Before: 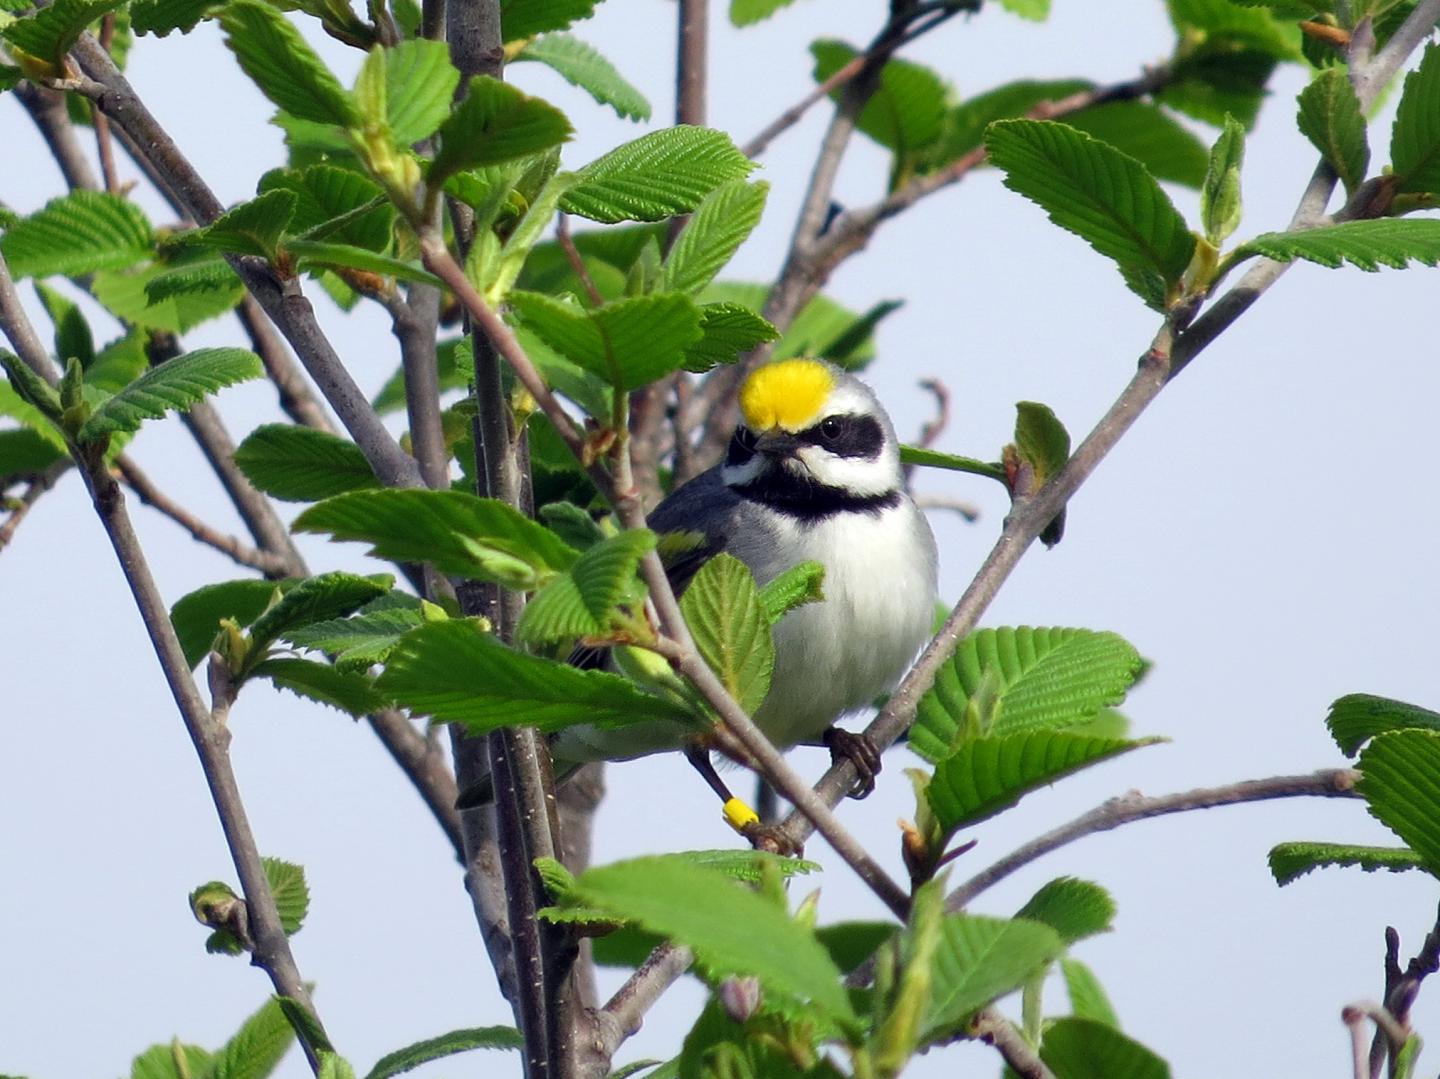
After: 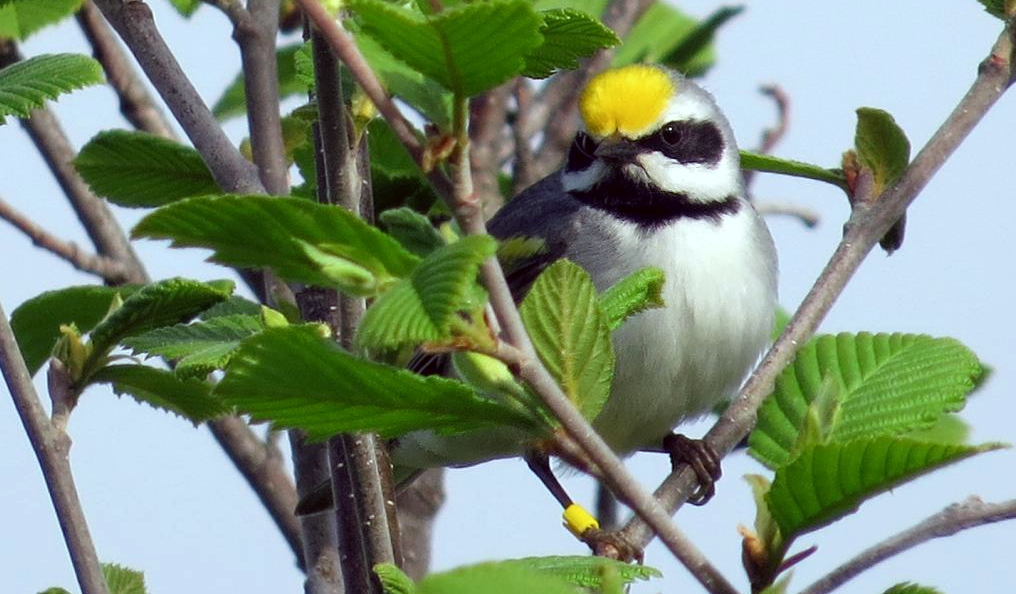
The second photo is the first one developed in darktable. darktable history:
crop: left 11.133%, top 27.304%, right 18.292%, bottom 17.277%
color correction: highlights a* -5, highlights b* -3.82, shadows a* 4.21, shadows b* 4.23
